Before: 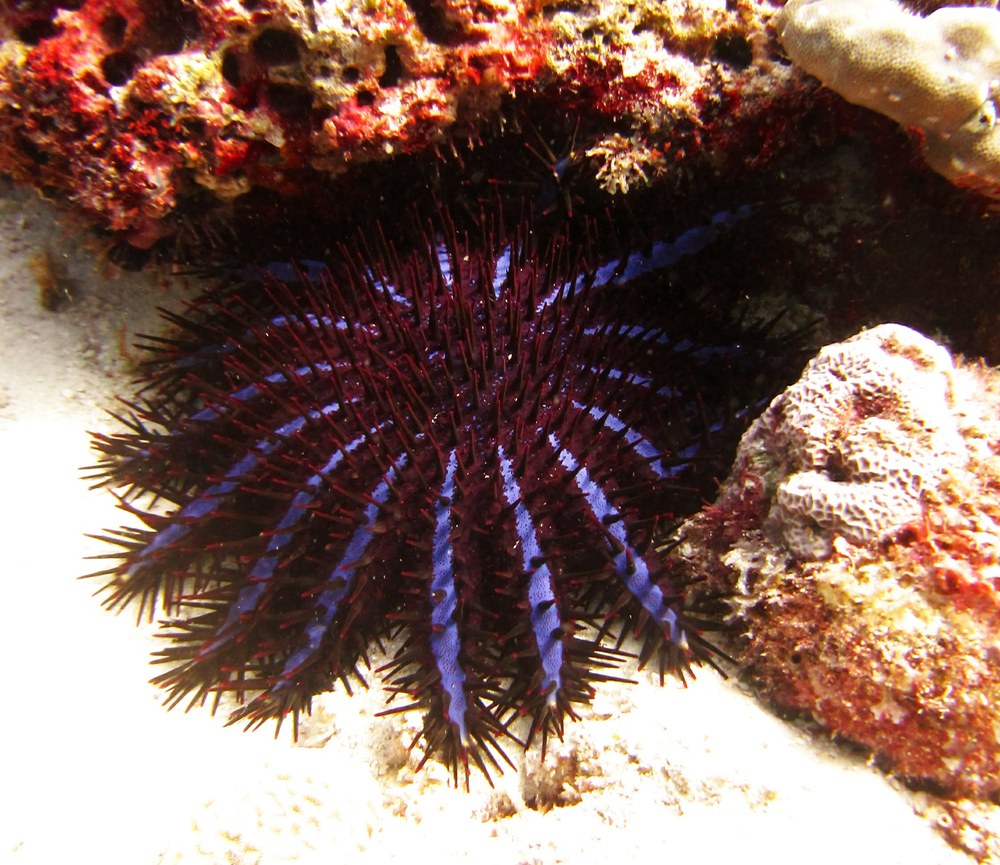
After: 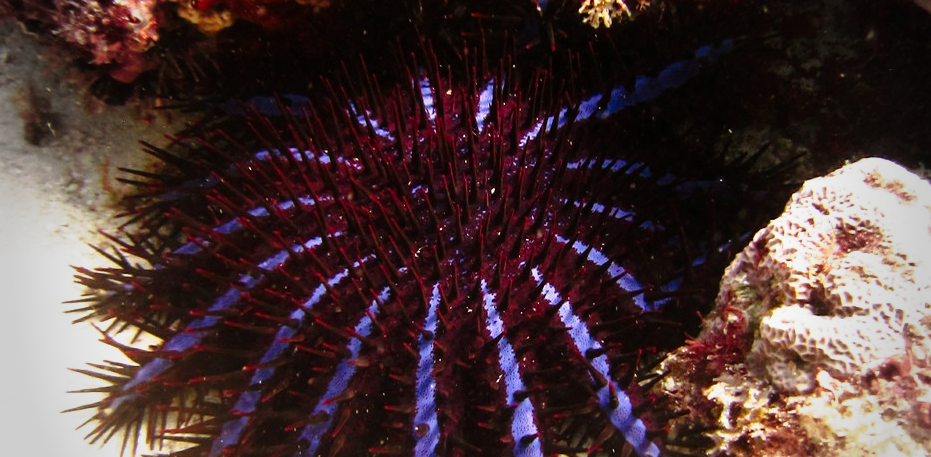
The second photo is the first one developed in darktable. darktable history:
vignetting: fall-off start 69.15%, fall-off radius 29.66%, brightness -0.346, width/height ratio 0.993, shape 0.859
crop: left 1.8%, top 19.279%, right 5.022%, bottom 27.857%
tone curve: curves: ch0 [(0, 0) (0.105, 0.068) (0.195, 0.162) (0.283, 0.283) (0.384, 0.404) (0.485, 0.531) (0.638, 0.681) (0.795, 0.879) (1, 0.977)]; ch1 [(0, 0) (0.161, 0.092) (0.35, 0.33) (0.379, 0.401) (0.456, 0.469) (0.504, 0.498) (0.53, 0.532) (0.58, 0.619) (0.635, 0.671) (1, 1)]; ch2 [(0, 0) (0.371, 0.362) (0.437, 0.437) (0.483, 0.484) (0.53, 0.515) (0.56, 0.58) (0.622, 0.606) (1, 1)], preserve colors none
